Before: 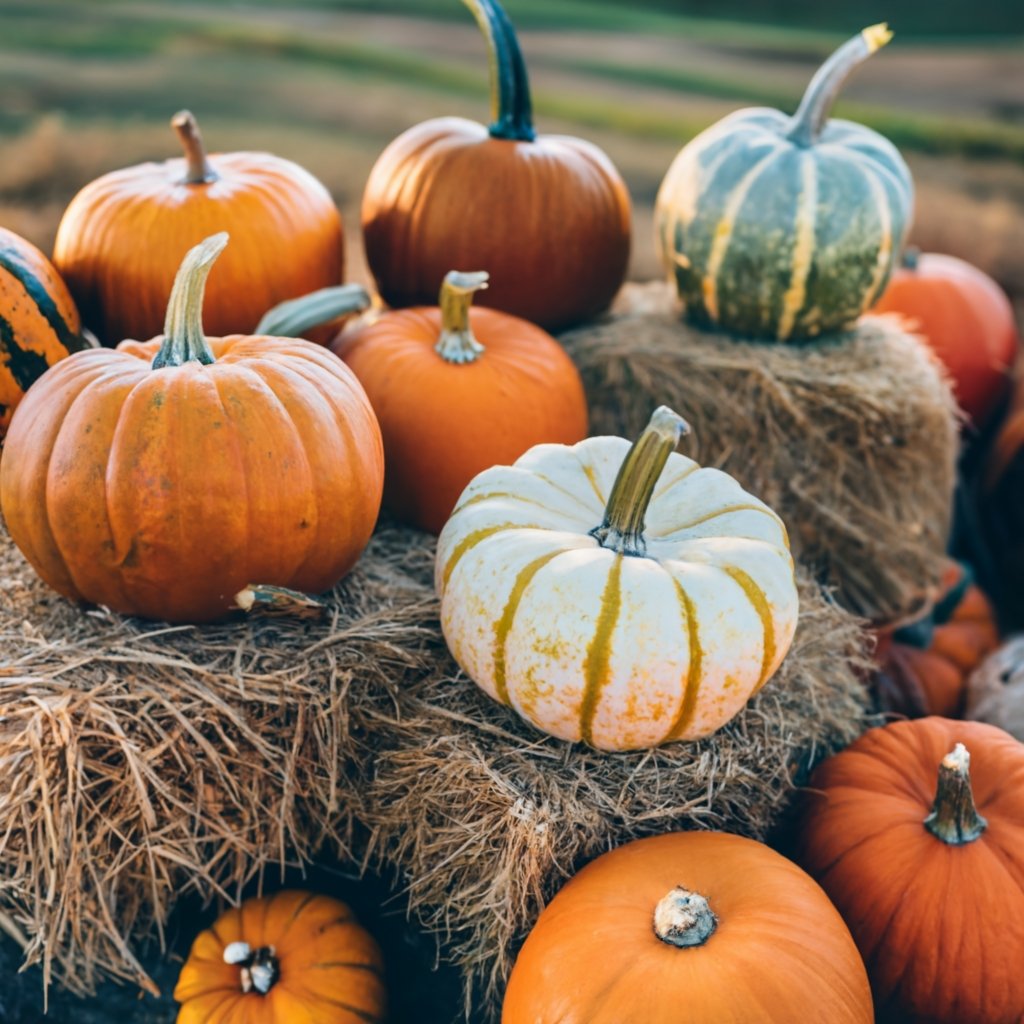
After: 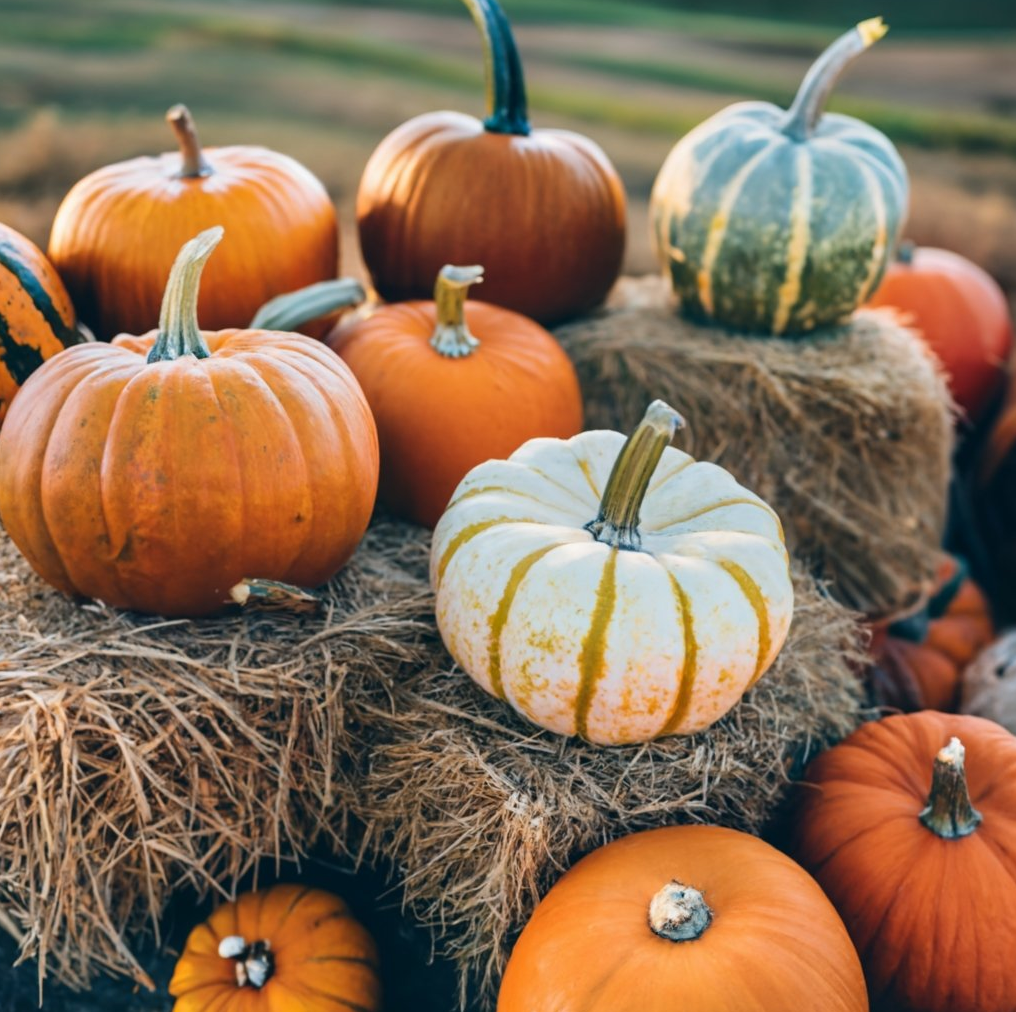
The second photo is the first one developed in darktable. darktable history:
crop: left 0.497%, top 0.588%, right 0.241%, bottom 0.578%
